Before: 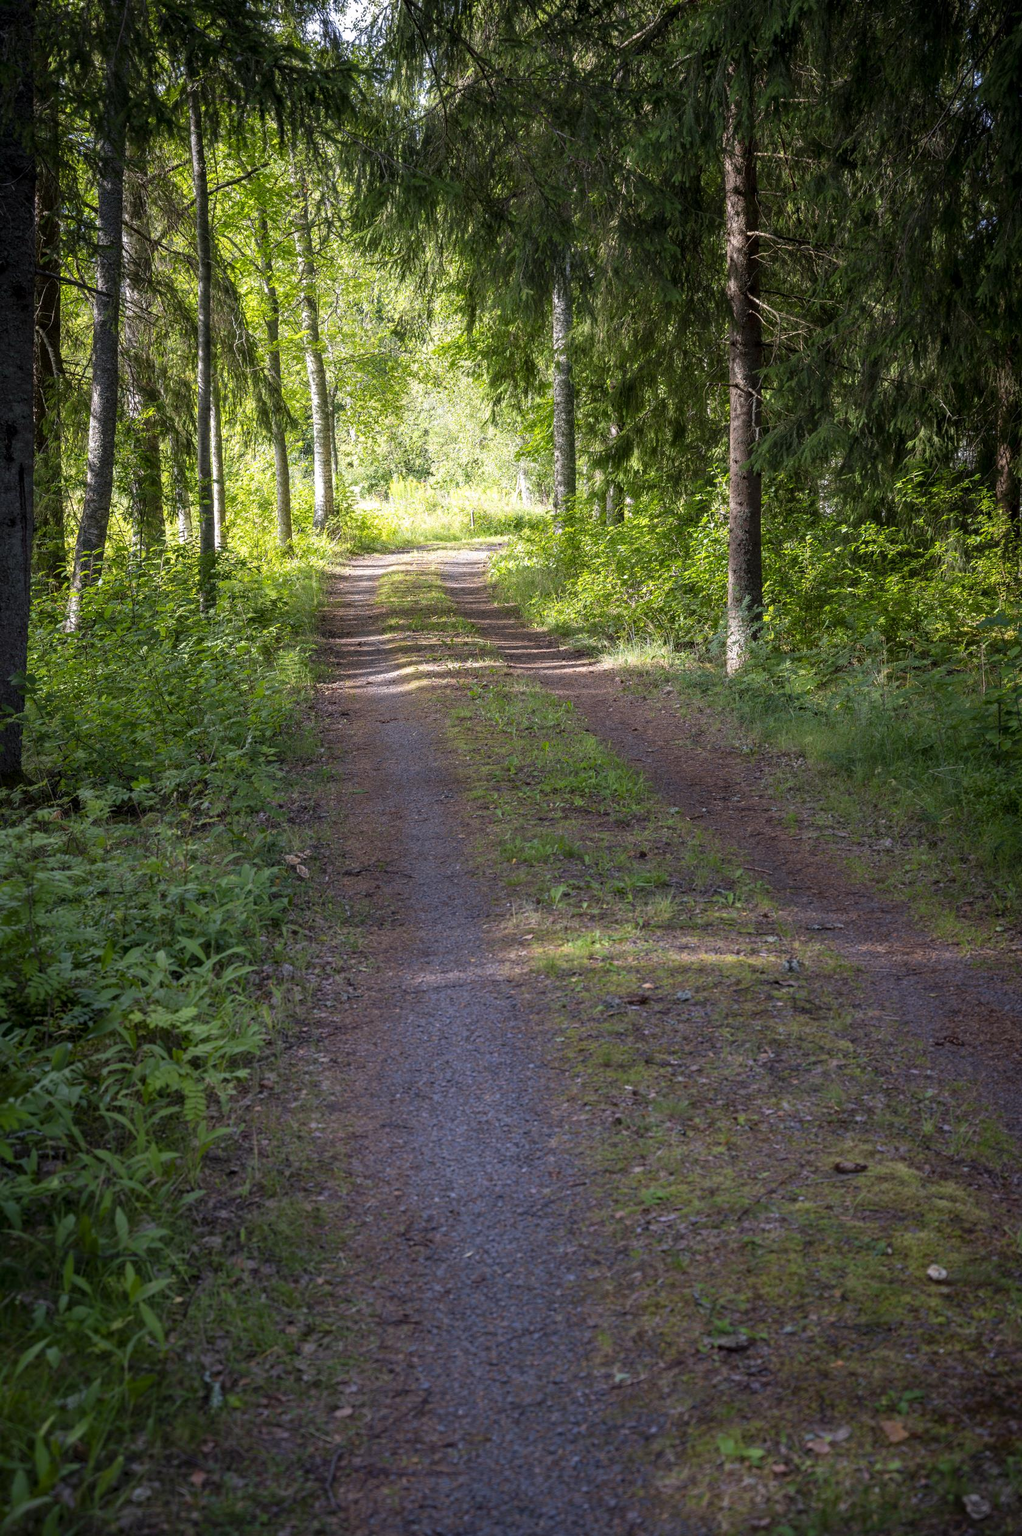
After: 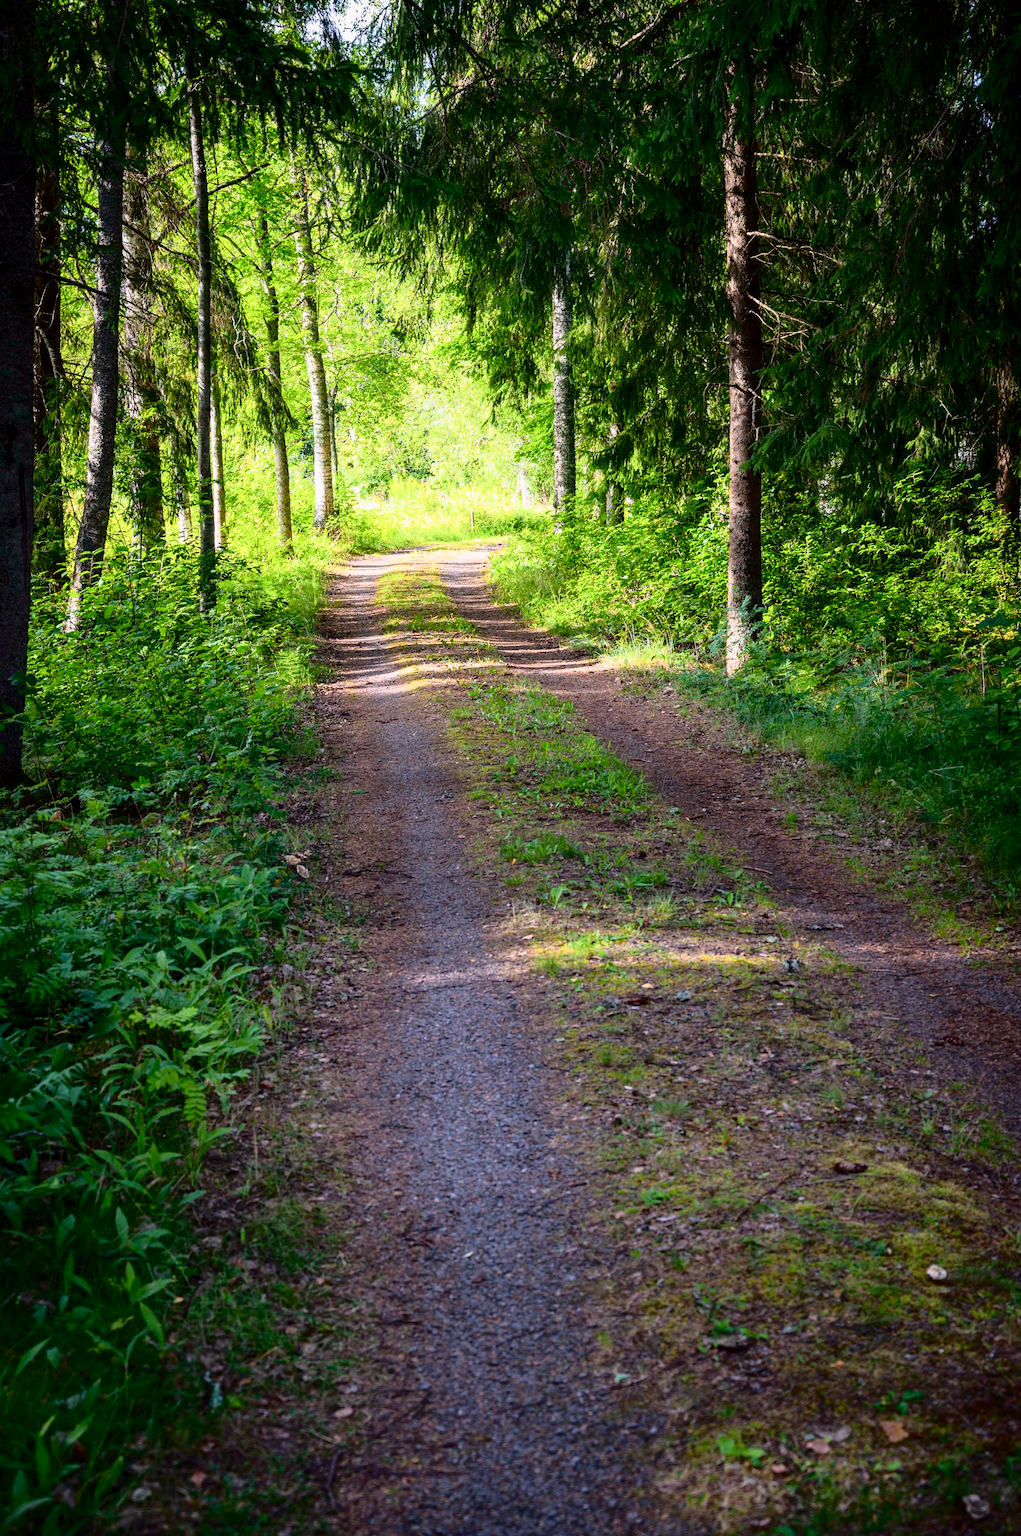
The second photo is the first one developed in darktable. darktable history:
tone curve: curves: ch0 [(0, 0) (0.187, 0.12) (0.392, 0.438) (0.704, 0.86) (0.858, 0.938) (1, 0.981)]; ch1 [(0, 0) (0.402, 0.36) (0.476, 0.456) (0.498, 0.501) (0.518, 0.521) (0.58, 0.598) (0.619, 0.663) (0.692, 0.744) (1, 1)]; ch2 [(0, 0) (0.427, 0.417) (0.483, 0.481) (0.503, 0.503) (0.526, 0.53) (0.563, 0.585) (0.626, 0.703) (0.699, 0.753) (0.997, 0.858)], color space Lab, independent channels
